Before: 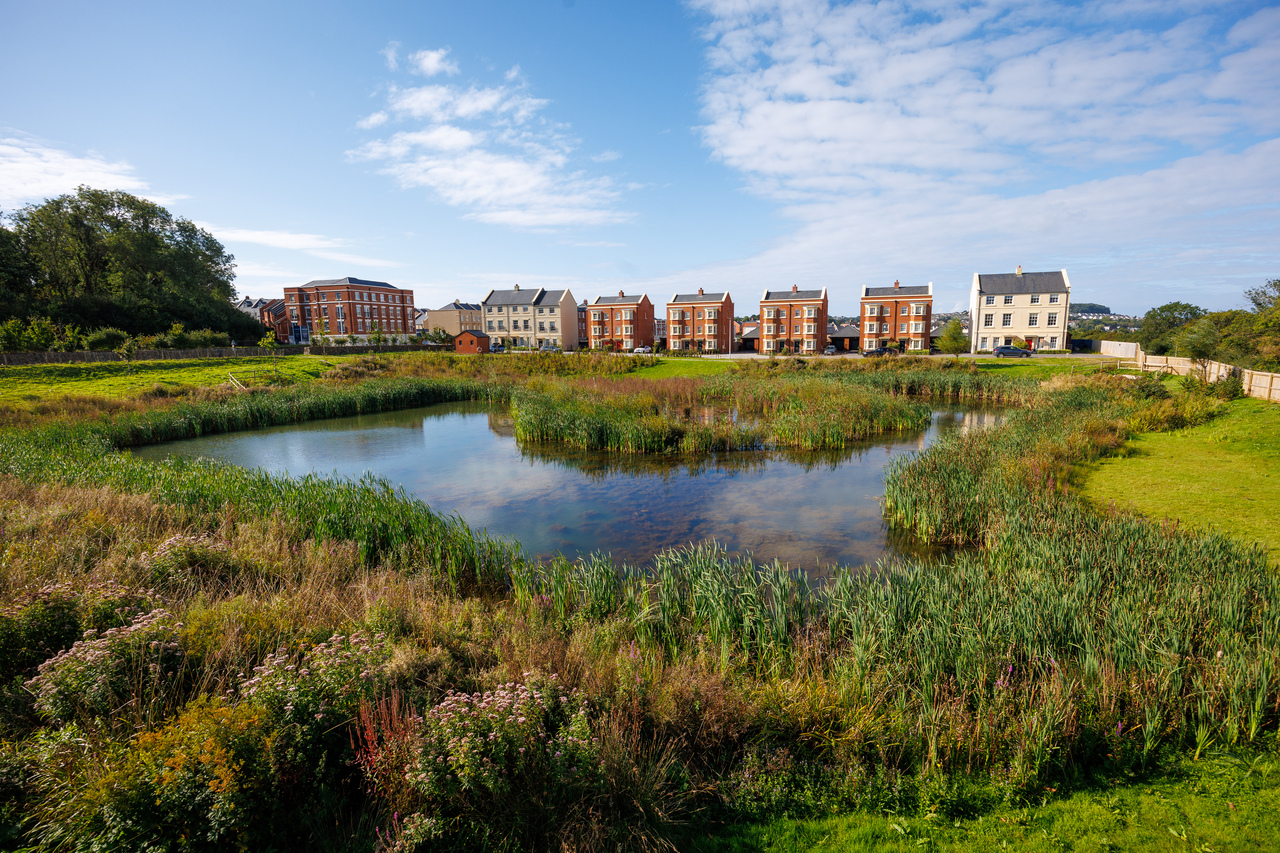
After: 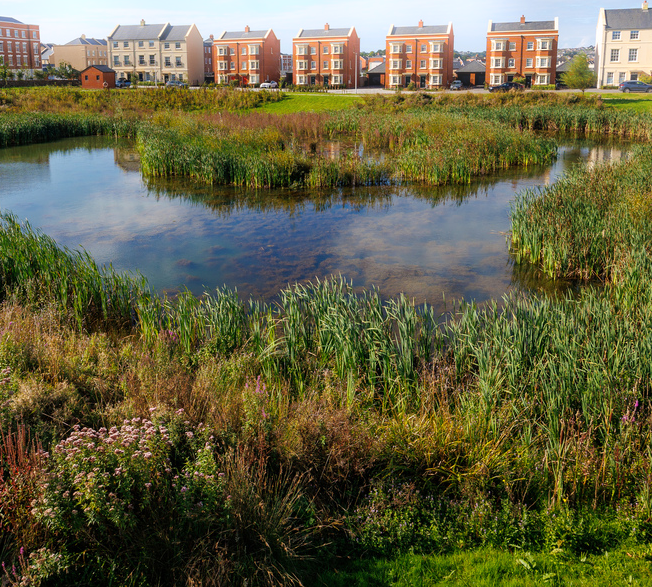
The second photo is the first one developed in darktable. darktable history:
crop and rotate: left 29.237%, top 31.152%, right 19.807%
bloom: size 5%, threshold 95%, strength 15%
